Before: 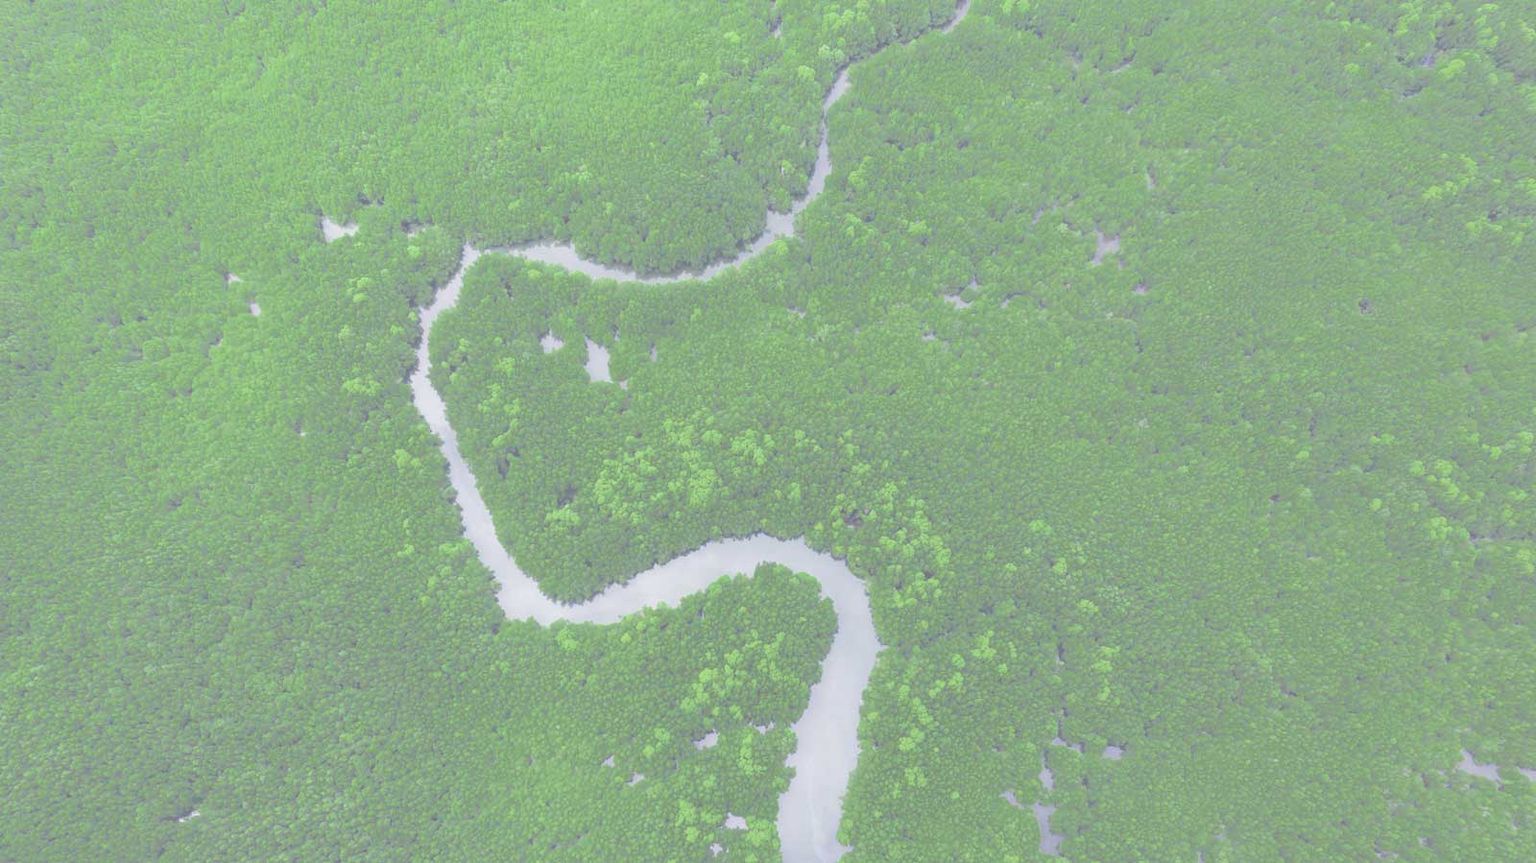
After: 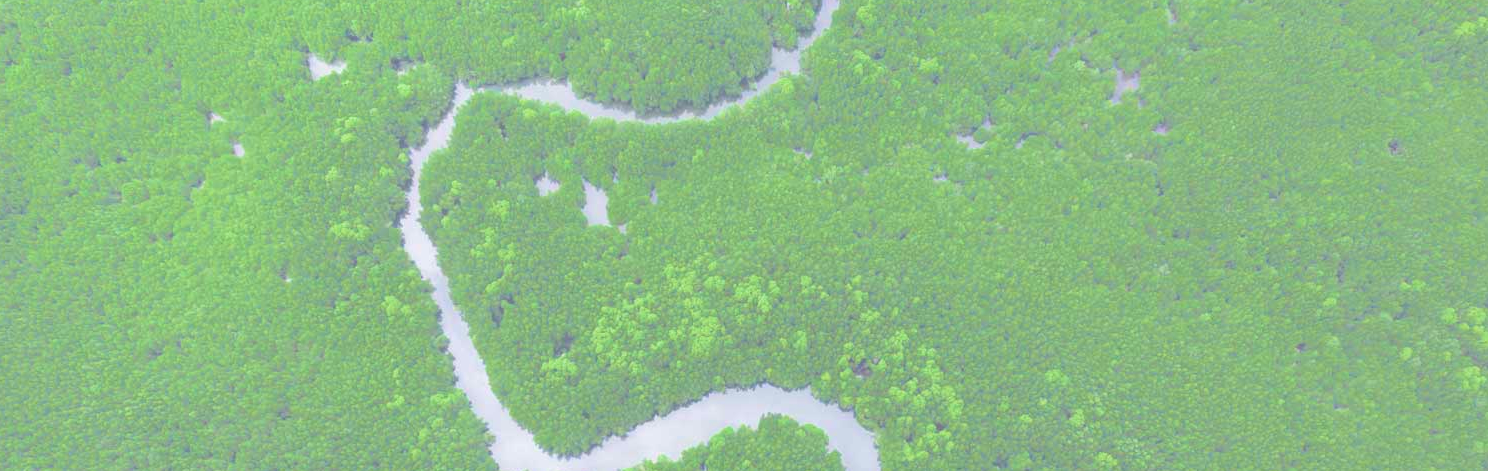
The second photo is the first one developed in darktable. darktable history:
crop: left 1.744%, top 19.225%, right 5.069%, bottom 28.357%
velvia: strength 45%
exposure: exposure 0.127 EV, compensate highlight preservation false
